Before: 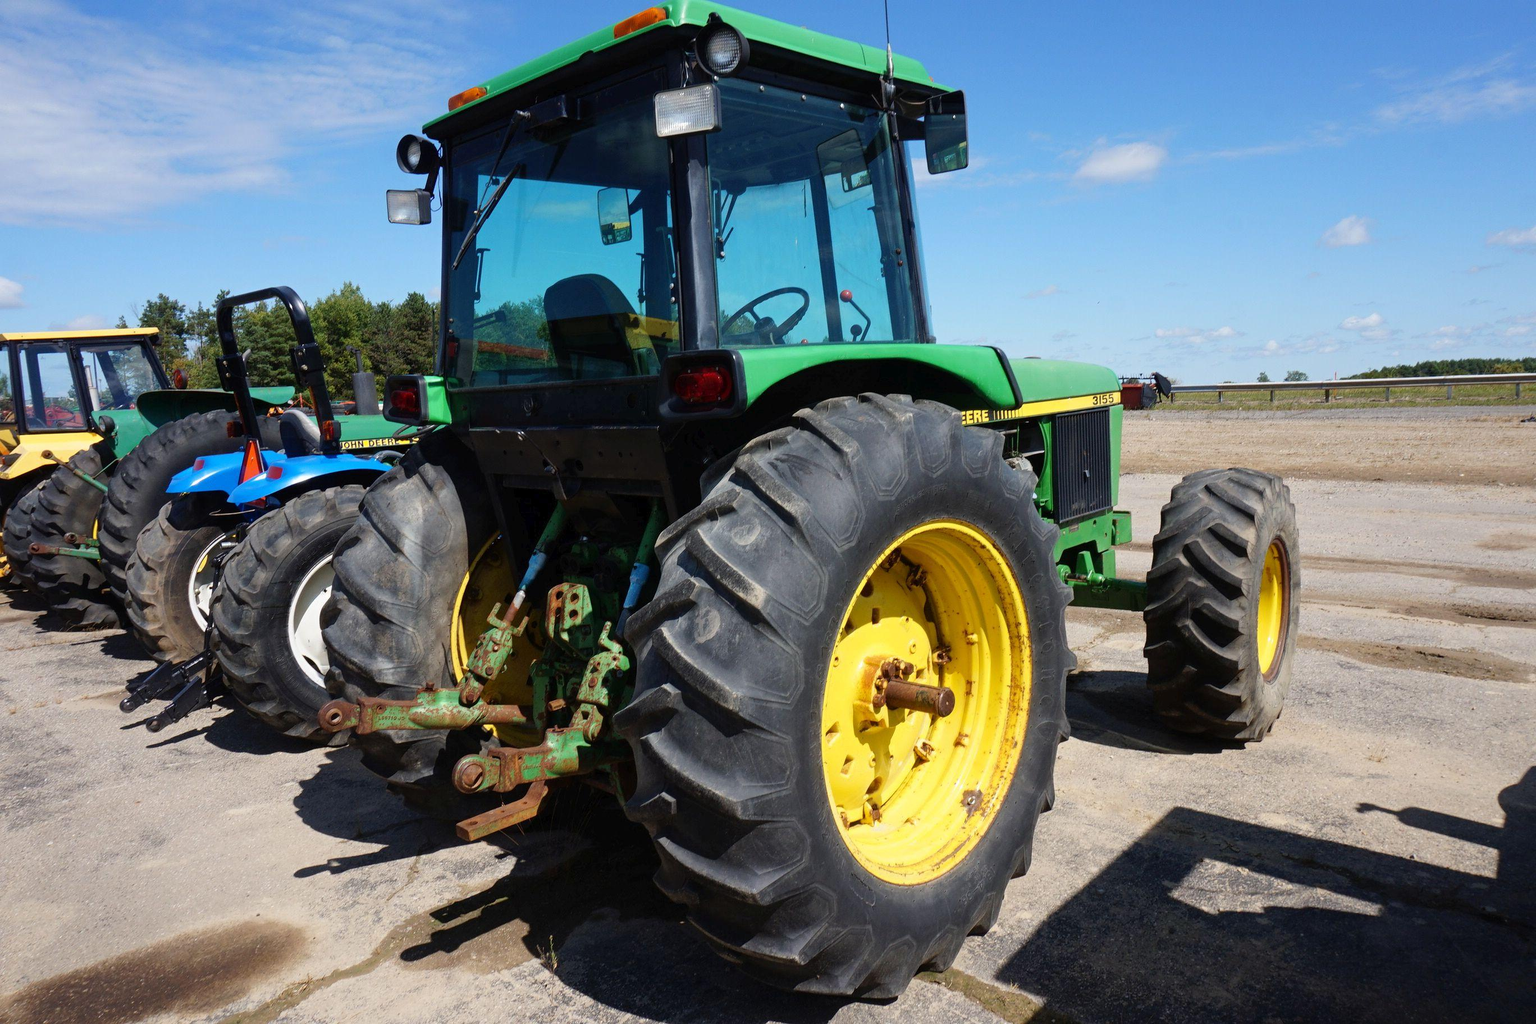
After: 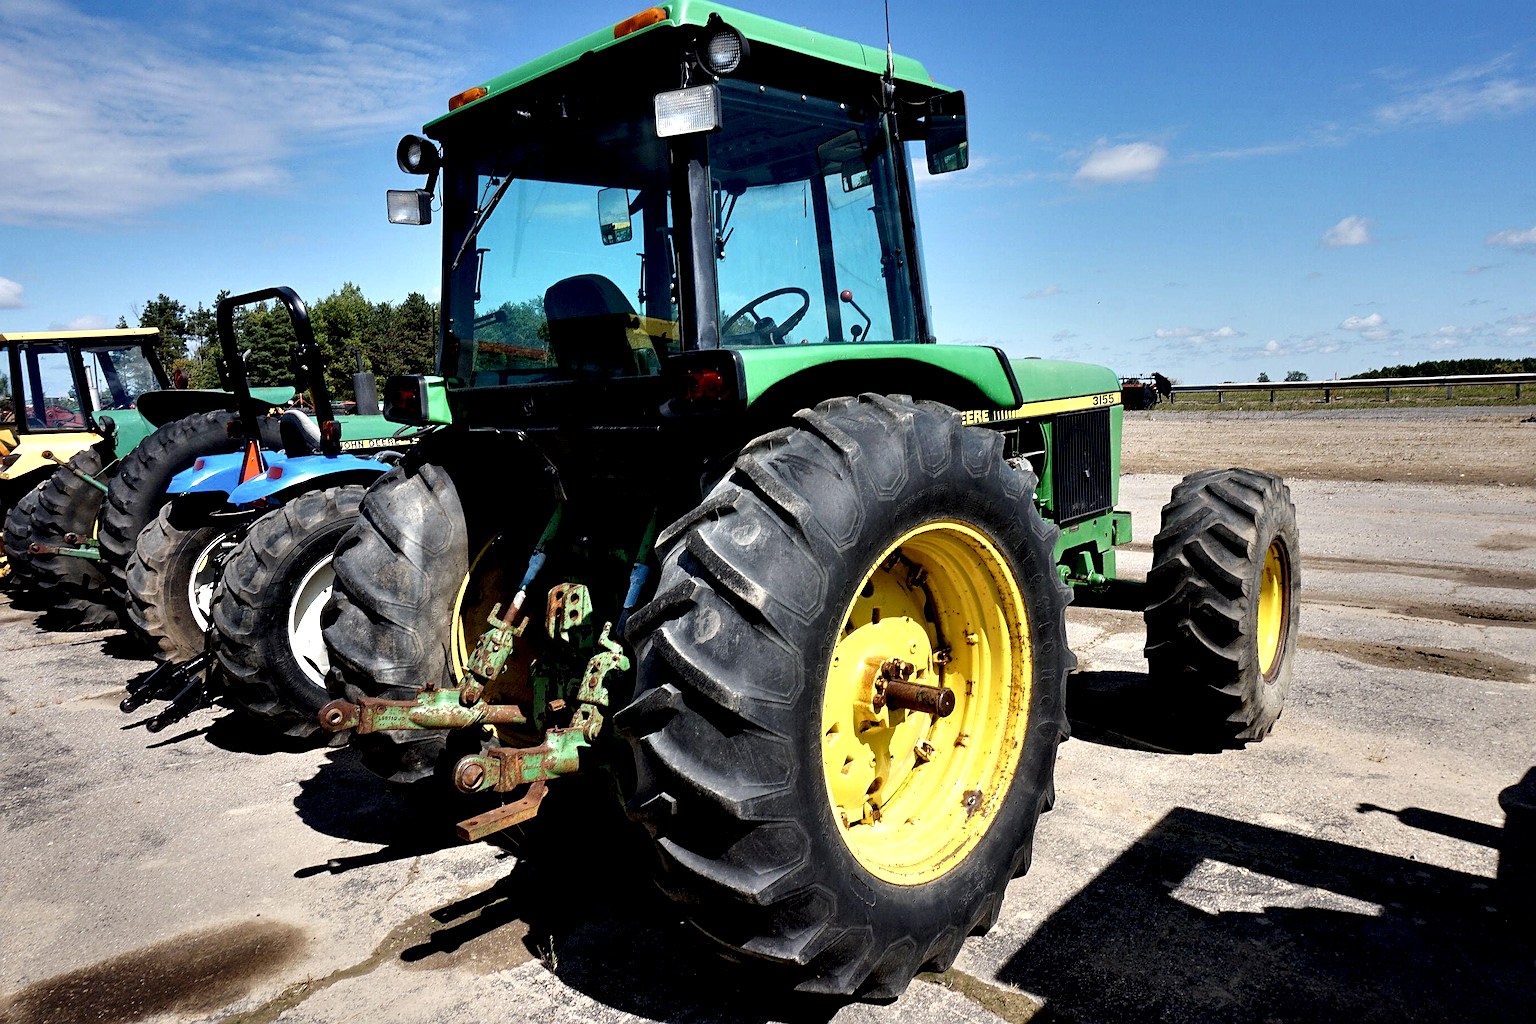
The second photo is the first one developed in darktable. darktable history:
exposure: black level correction 0.006, exposure -0.225 EV, compensate exposure bias true, compensate highlight preservation false
sharpen: amount 0.491
contrast equalizer: y [[0.609, 0.611, 0.615, 0.613, 0.607, 0.603], [0.504, 0.498, 0.496, 0.499, 0.506, 0.516], [0 ×6], [0 ×6], [0 ×6]]
